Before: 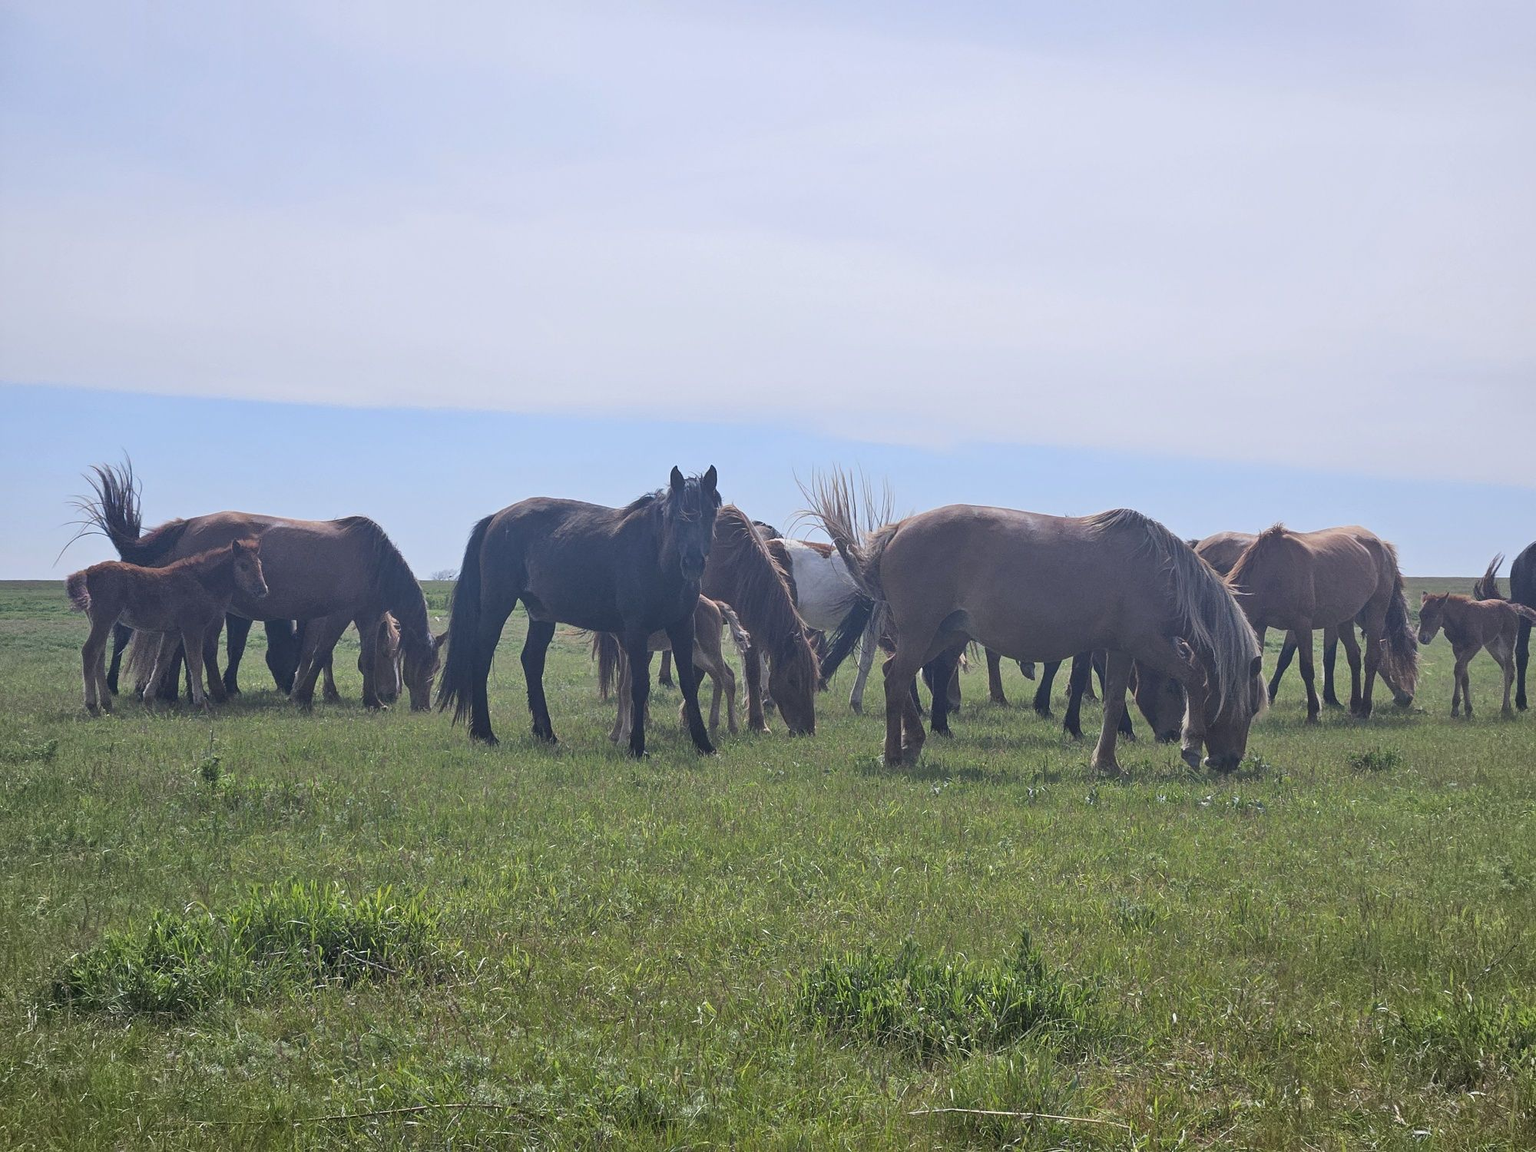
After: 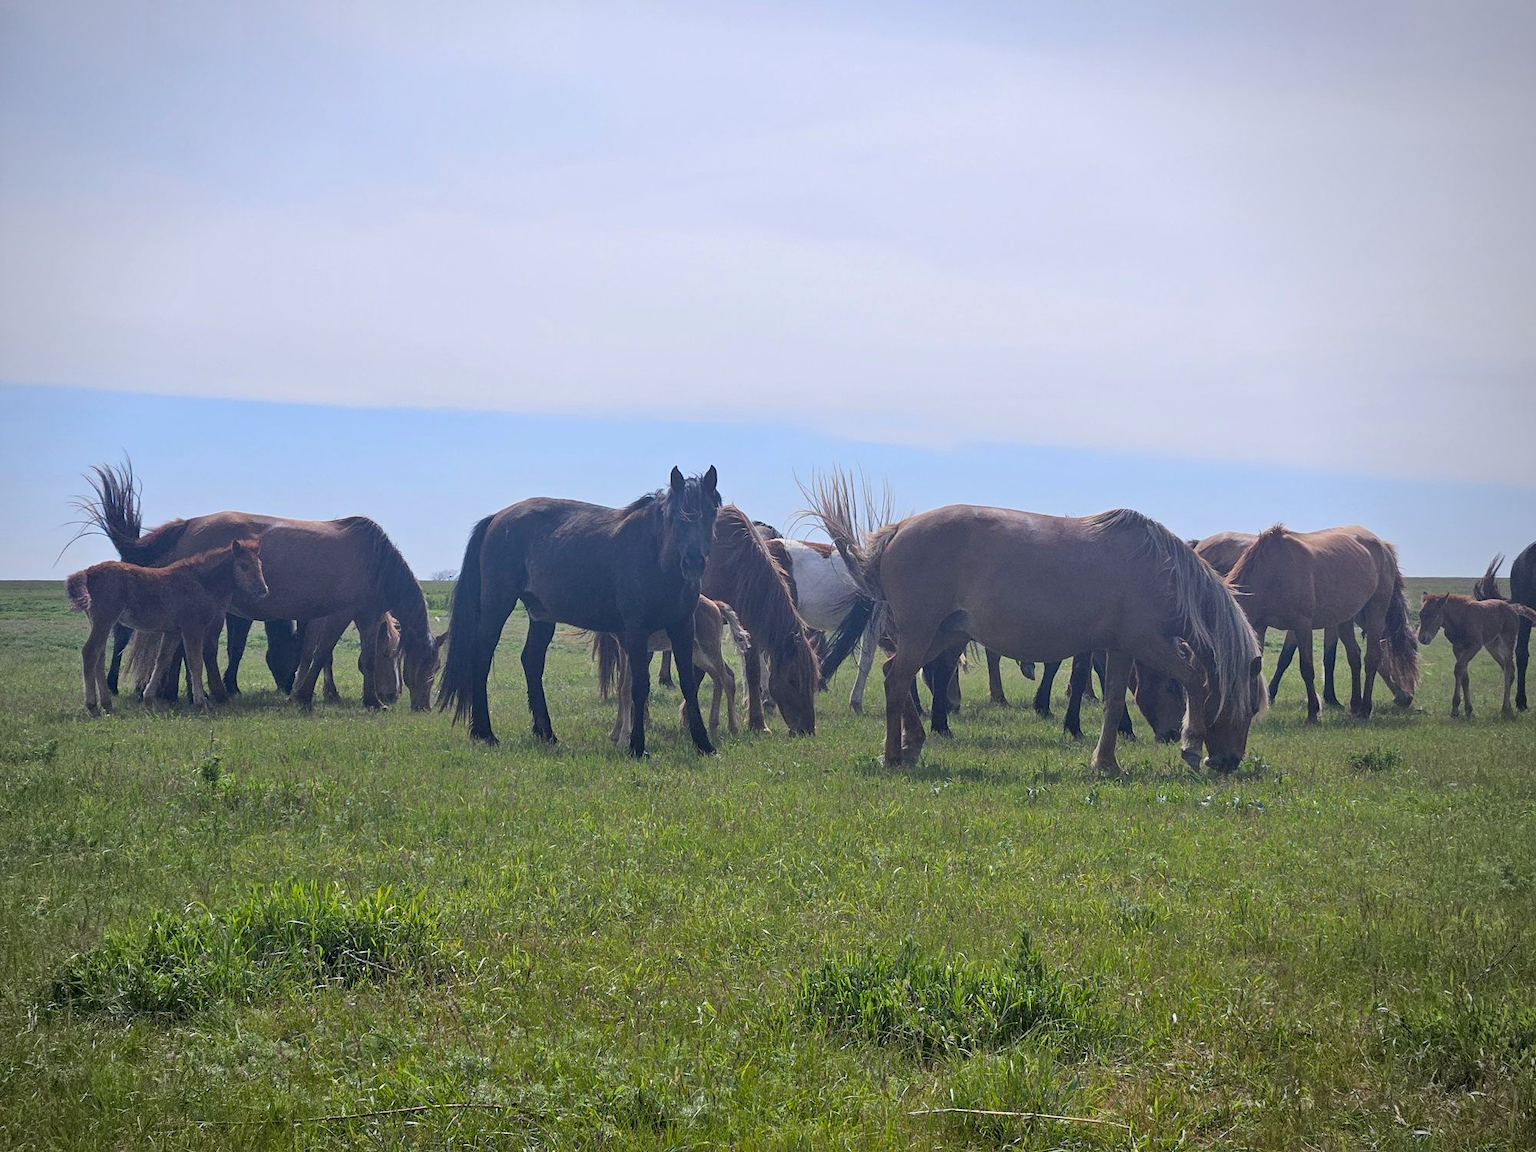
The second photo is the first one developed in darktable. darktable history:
vignetting: fall-off radius 93.13%, brightness -0.714, saturation -0.476, center (-0.076, 0.069)
color balance rgb: perceptual saturation grading › global saturation 19.909%, global vibrance 9.308%
exposure: black level correction 0.009, exposure 0.015 EV, compensate highlight preservation false
